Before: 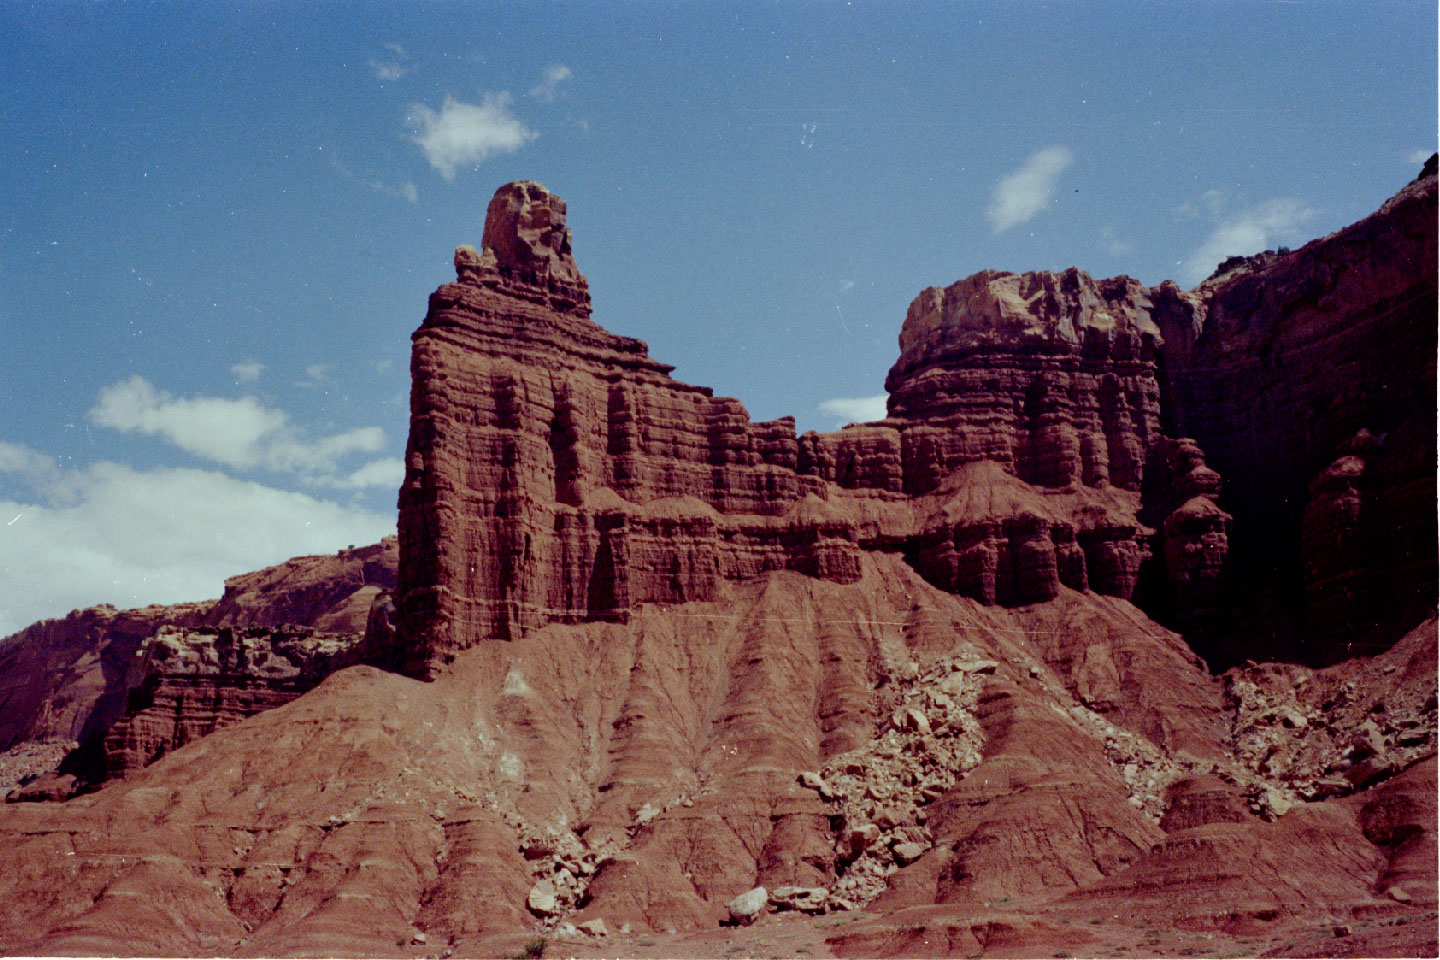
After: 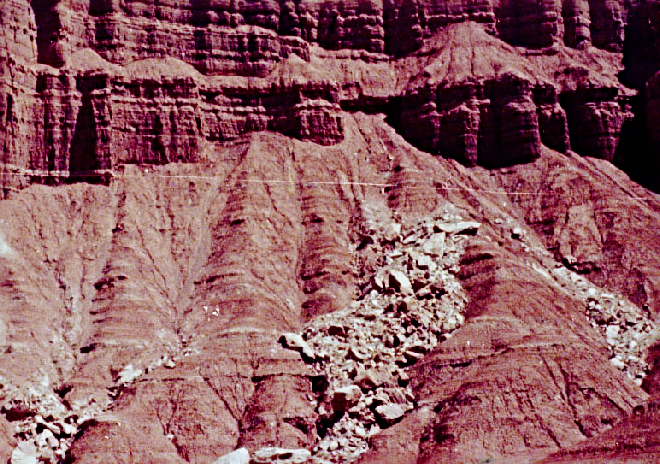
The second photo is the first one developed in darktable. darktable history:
crop: left 35.976%, top 45.819%, right 18.162%, bottom 5.807%
sharpen: radius 4
base curve: curves: ch0 [(0, 0) (0.028, 0.03) (0.121, 0.232) (0.46, 0.748) (0.859, 0.968) (1, 1)], preserve colors none
white balance: red 0.948, green 1.02, blue 1.176
